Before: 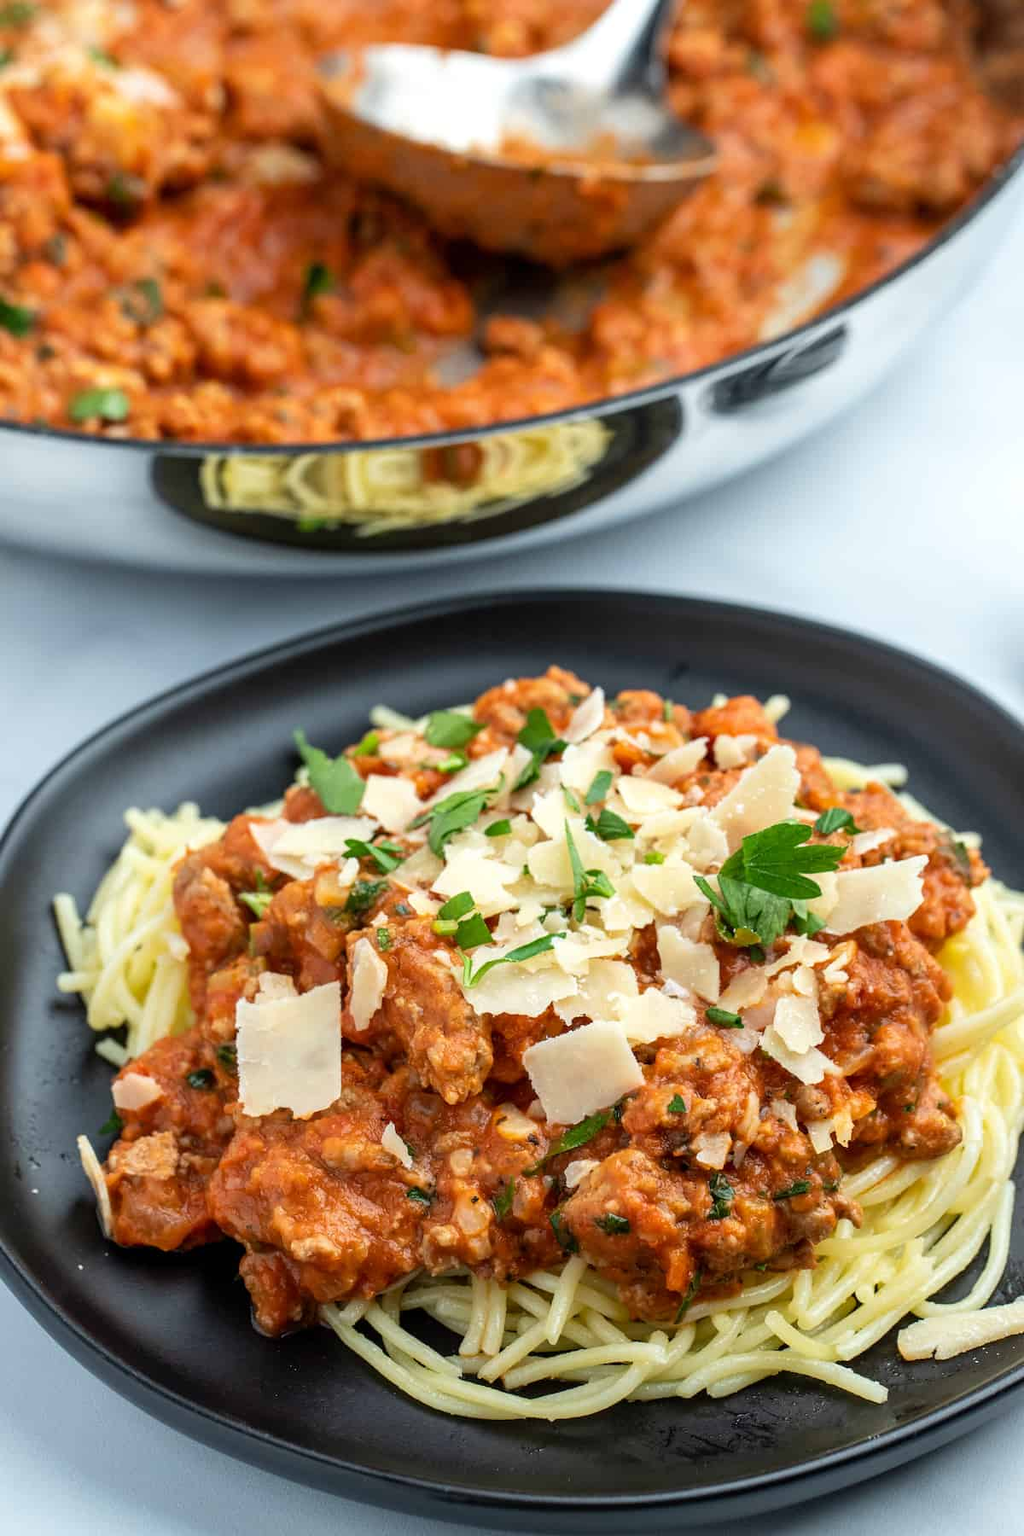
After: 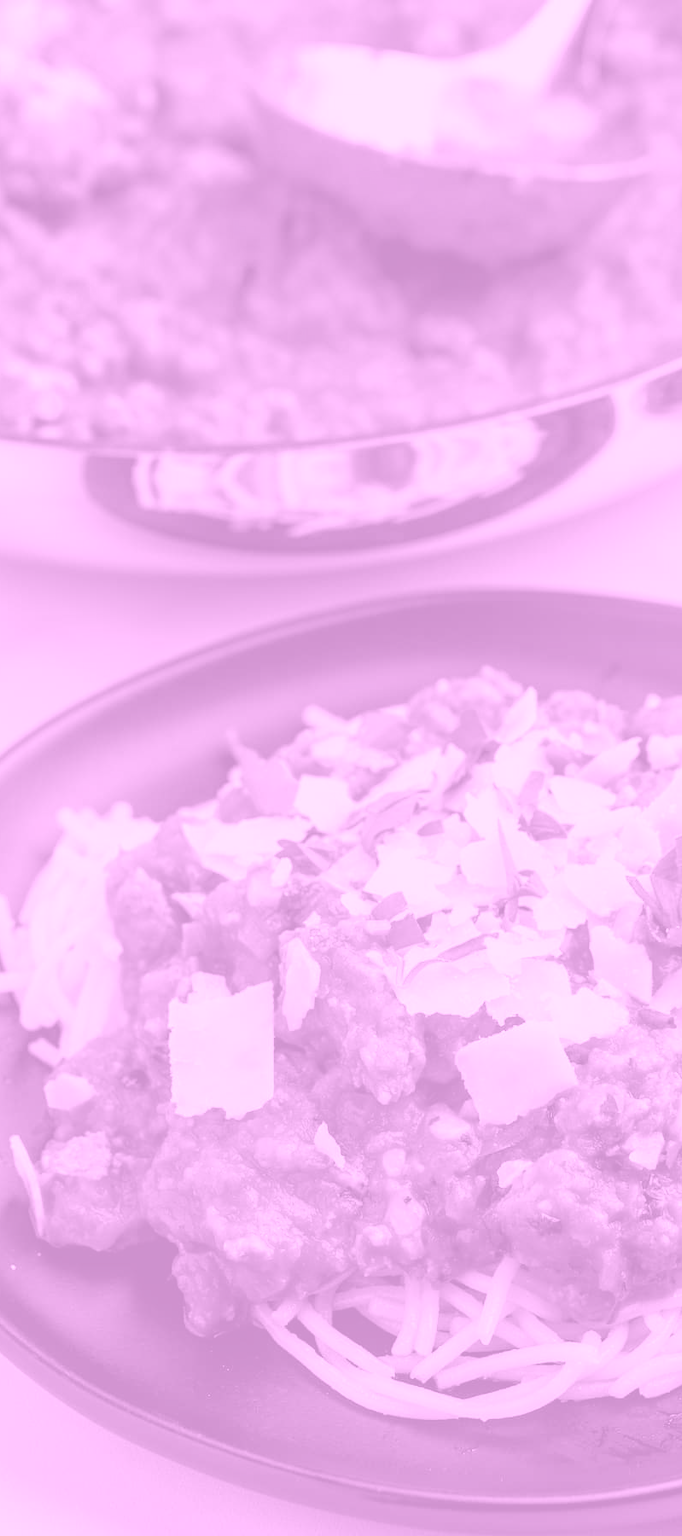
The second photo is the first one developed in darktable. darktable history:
colorize: hue 331.2°, saturation 69%, source mix 30.28%, lightness 69.02%, version 1
crop and rotate: left 6.617%, right 26.717%
color zones: curves: ch0 [(0, 0.5) (0.125, 0.4) (0.25, 0.5) (0.375, 0.4) (0.5, 0.4) (0.625, 0.35) (0.75, 0.35) (0.875, 0.5)]; ch1 [(0, 0.35) (0.125, 0.45) (0.25, 0.35) (0.375, 0.35) (0.5, 0.35) (0.625, 0.35) (0.75, 0.45) (0.875, 0.35)]; ch2 [(0, 0.6) (0.125, 0.5) (0.25, 0.5) (0.375, 0.6) (0.5, 0.6) (0.625, 0.5) (0.75, 0.5) (0.875, 0.5)]
